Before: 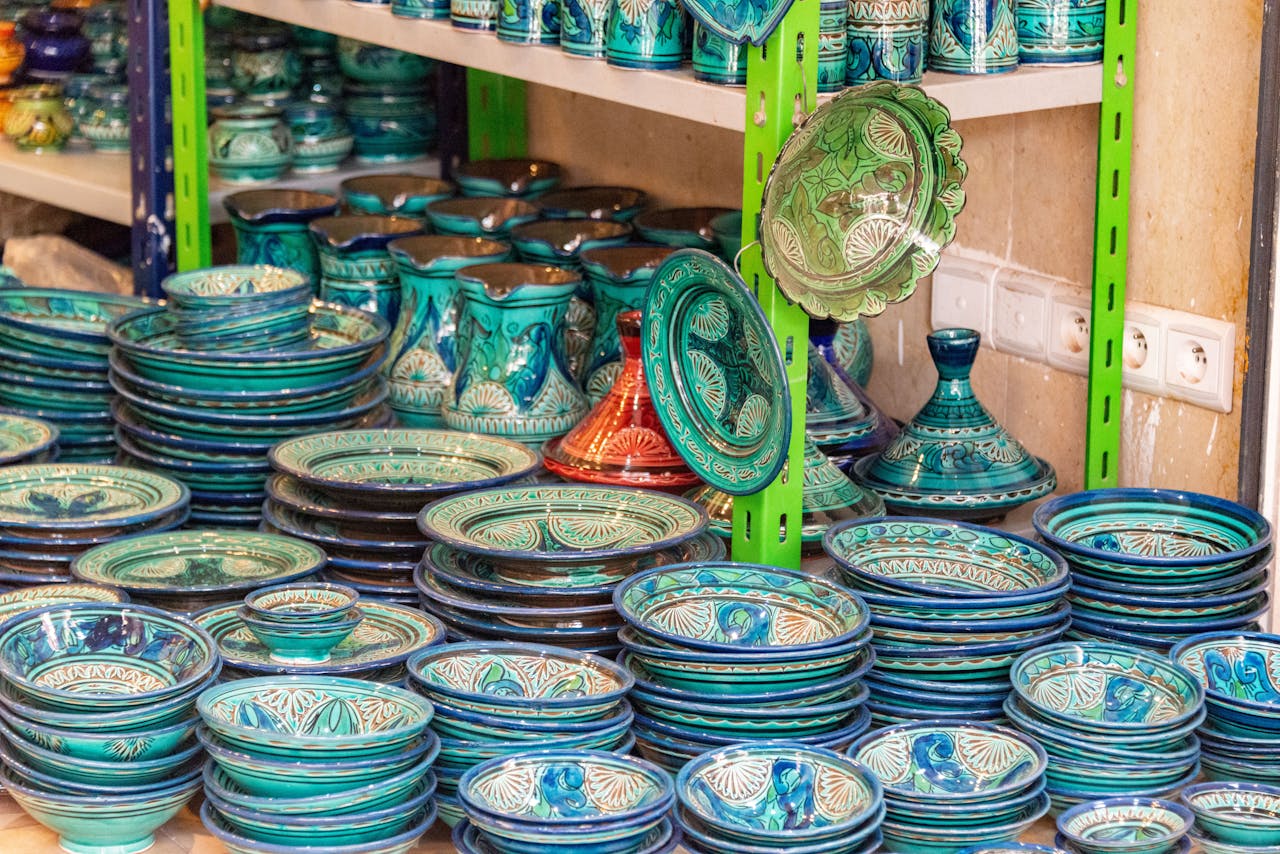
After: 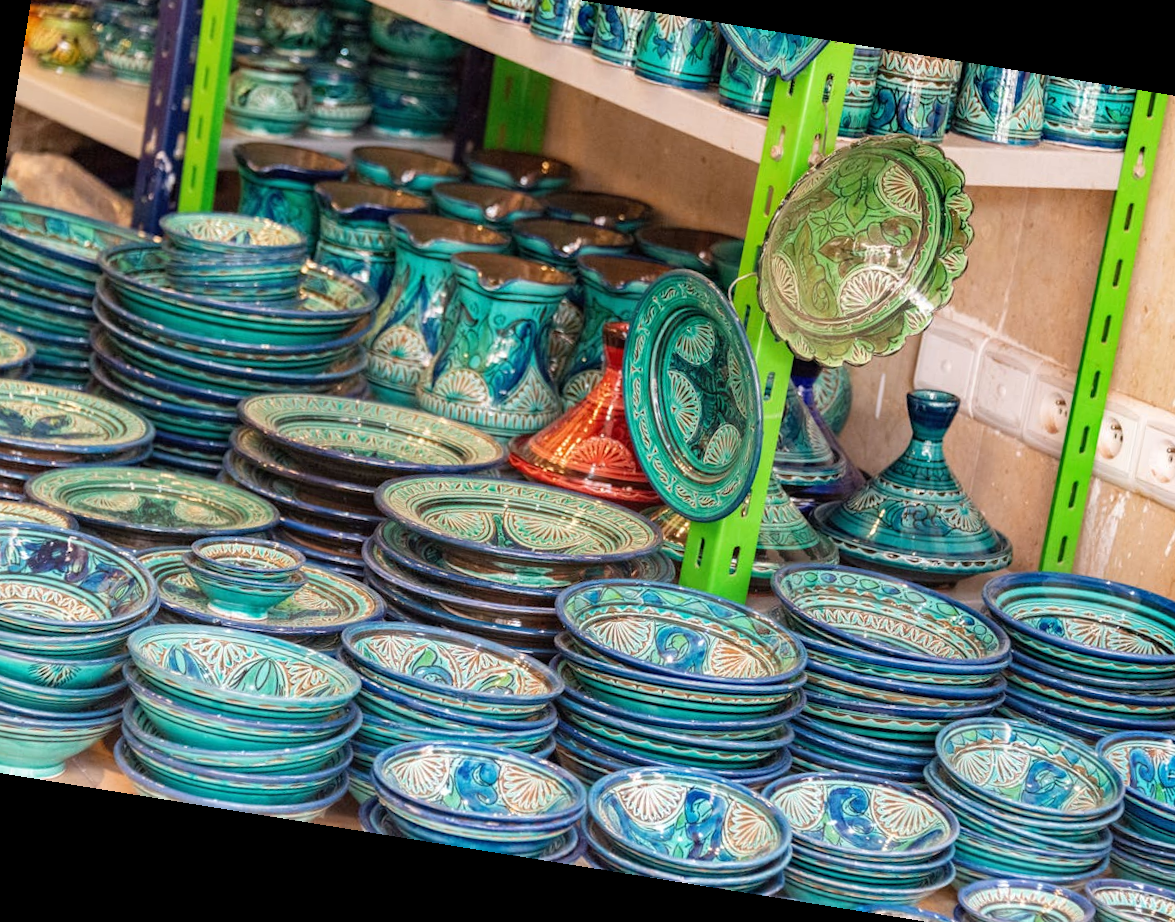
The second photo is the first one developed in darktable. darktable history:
crop: left 6.446%, top 8.188%, right 9.538%, bottom 3.548%
rotate and perspective: rotation 9.12°, automatic cropping off
